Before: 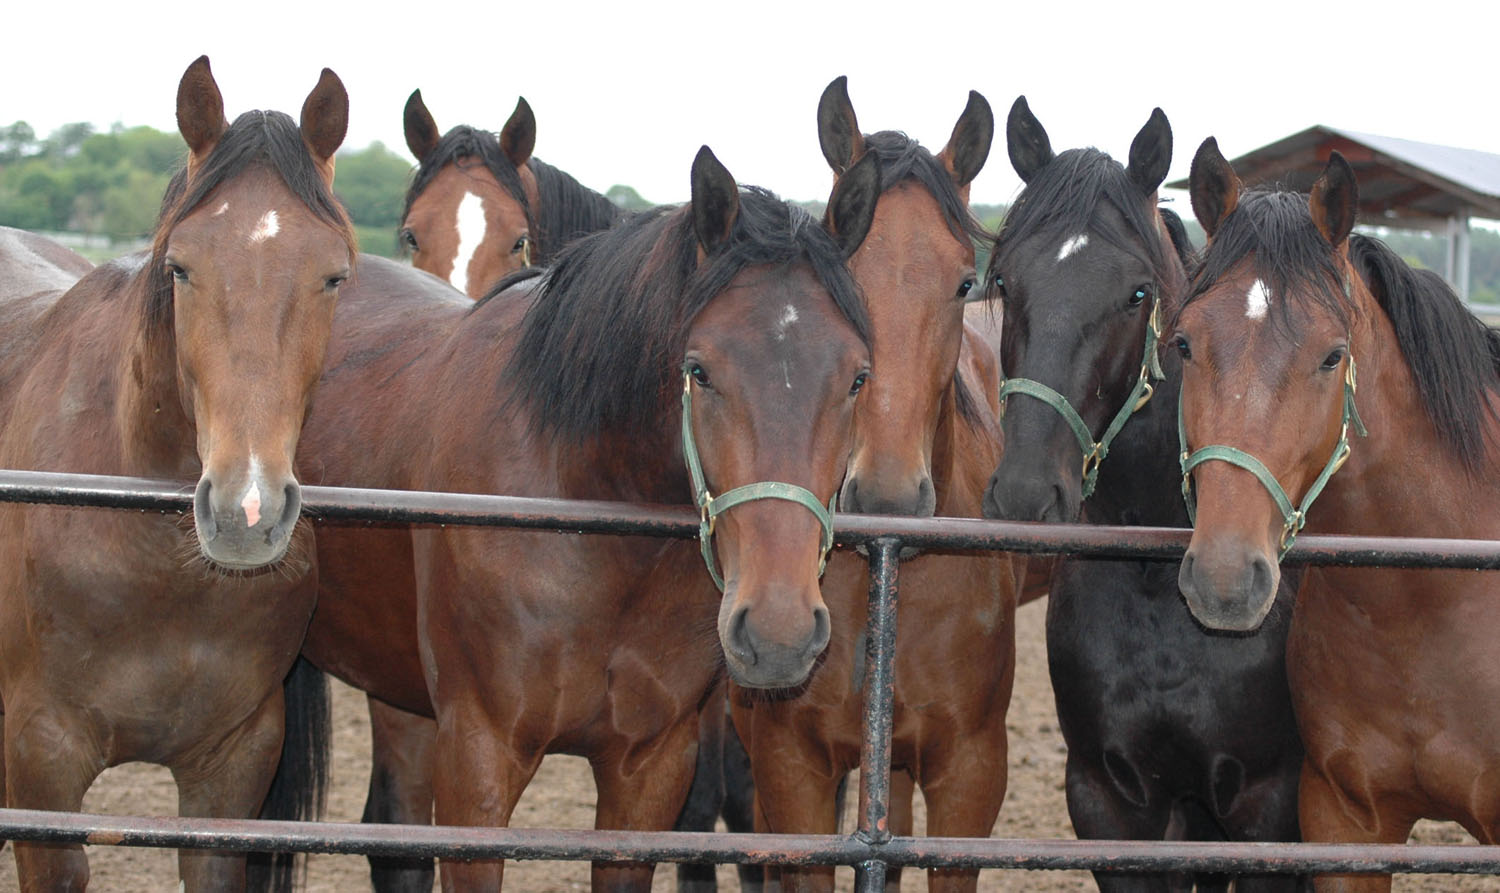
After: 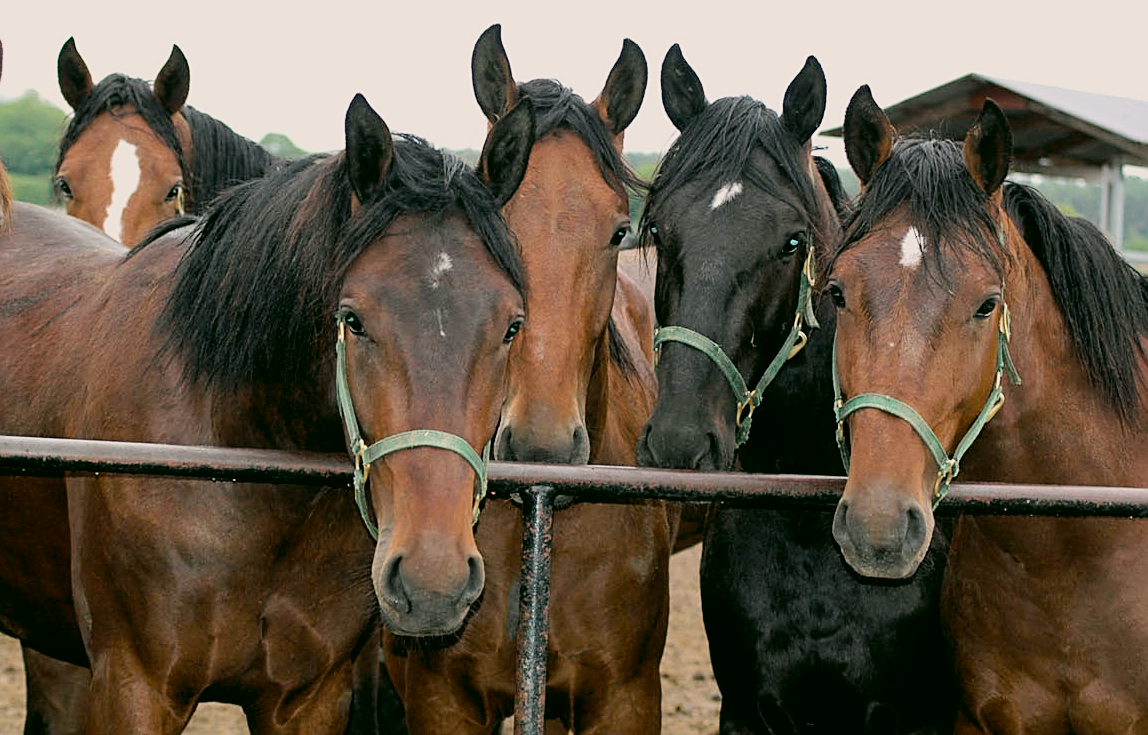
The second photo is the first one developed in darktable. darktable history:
rotate and perspective: automatic cropping off
color balance rgb: perceptual saturation grading › global saturation 25%, global vibrance 20%
crop: left 23.095%, top 5.827%, bottom 11.854%
sharpen: on, module defaults
color correction: highlights a* 4.02, highlights b* 4.98, shadows a* -7.55, shadows b* 4.98
filmic rgb: black relative exposure -5 EV, hardness 2.88, contrast 1.3, highlights saturation mix -30%
